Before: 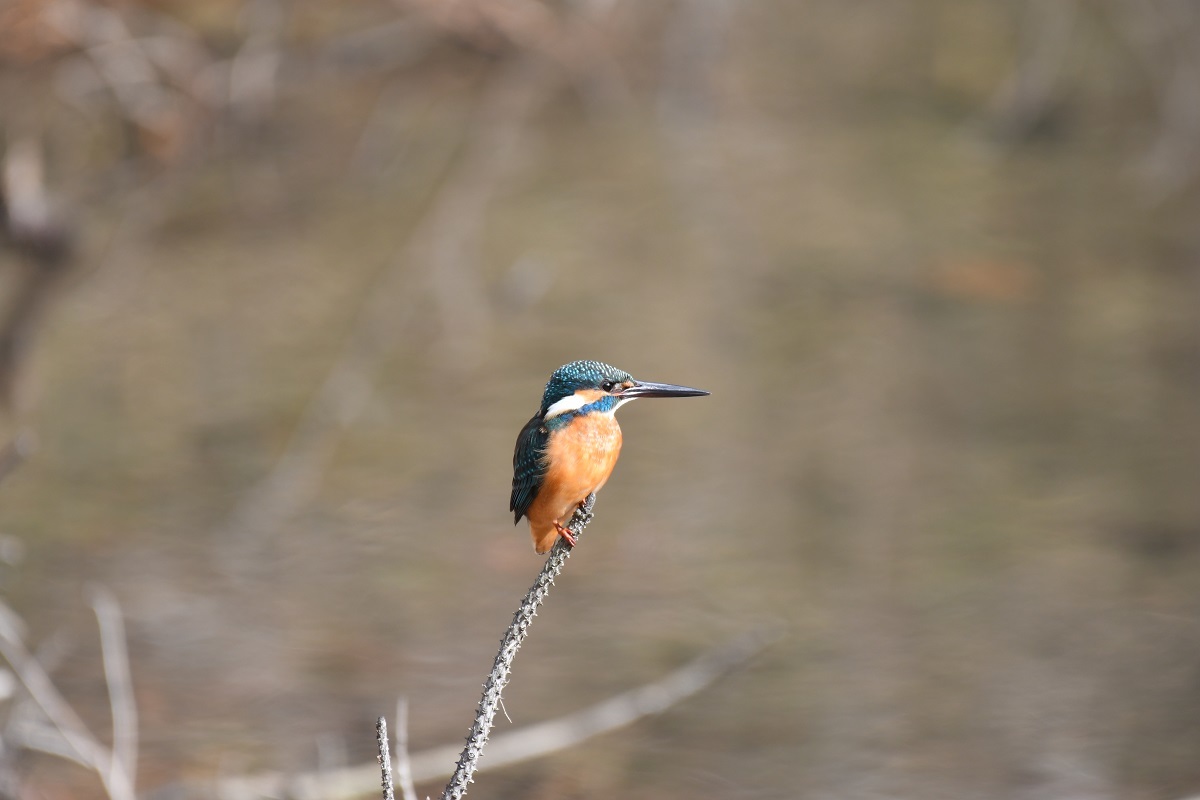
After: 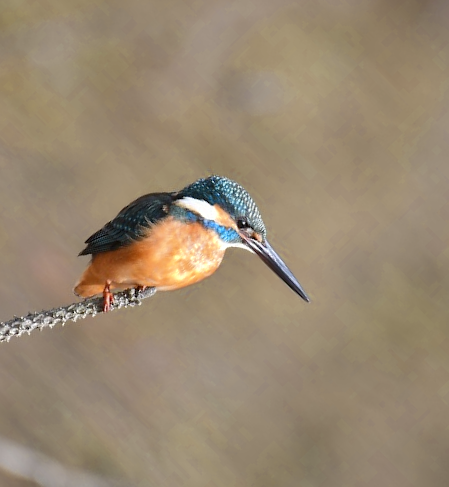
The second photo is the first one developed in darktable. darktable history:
color zones: curves: ch0 [(0, 0.485) (0.178, 0.476) (0.261, 0.623) (0.411, 0.403) (0.708, 0.603) (0.934, 0.412)]; ch1 [(0.003, 0.485) (0.149, 0.496) (0.229, 0.584) (0.326, 0.551) (0.484, 0.262) (0.757, 0.643)]
crop and rotate: angle -45.38°, top 16.581%, right 0.789%, bottom 11.728%
